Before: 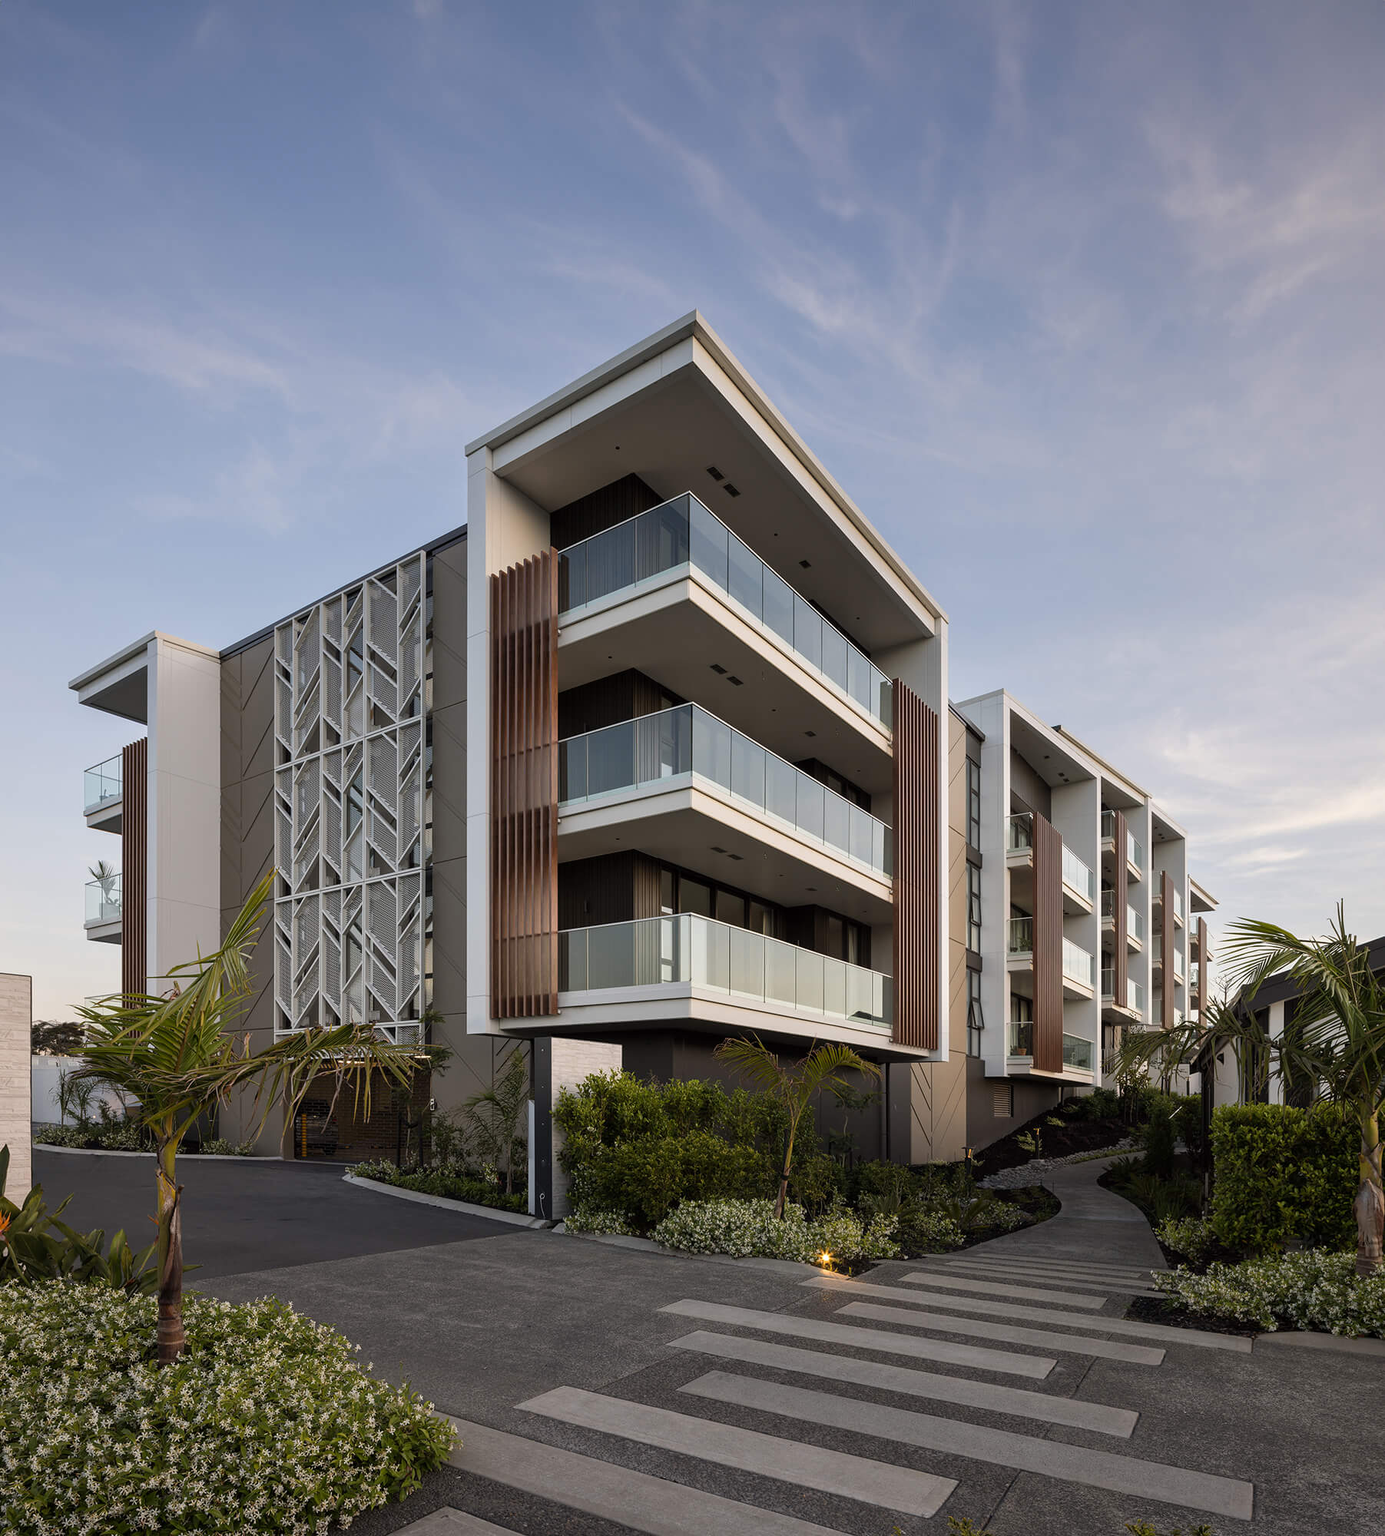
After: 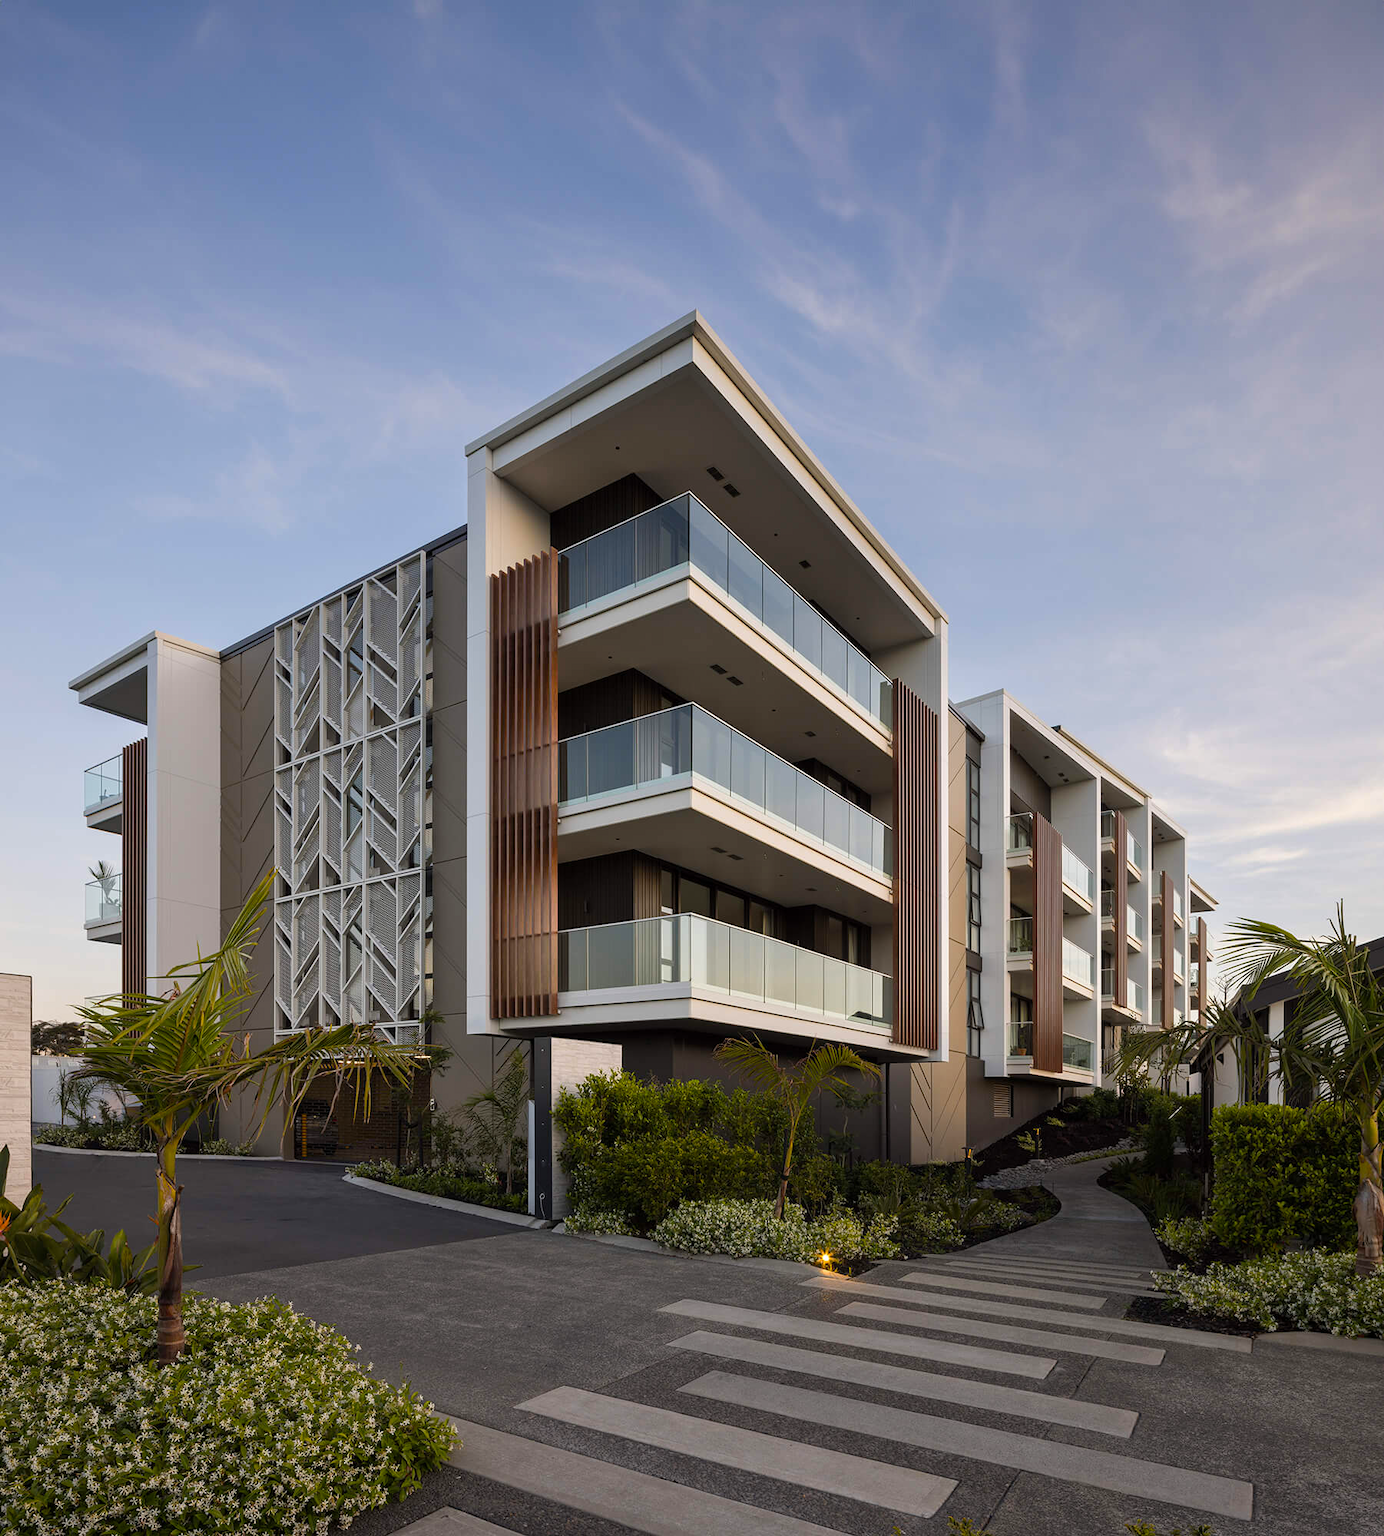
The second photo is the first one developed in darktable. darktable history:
color balance rgb: linear chroma grading › mid-tones 7.82%, perceptual saturation grading › global saturation 25.816%
